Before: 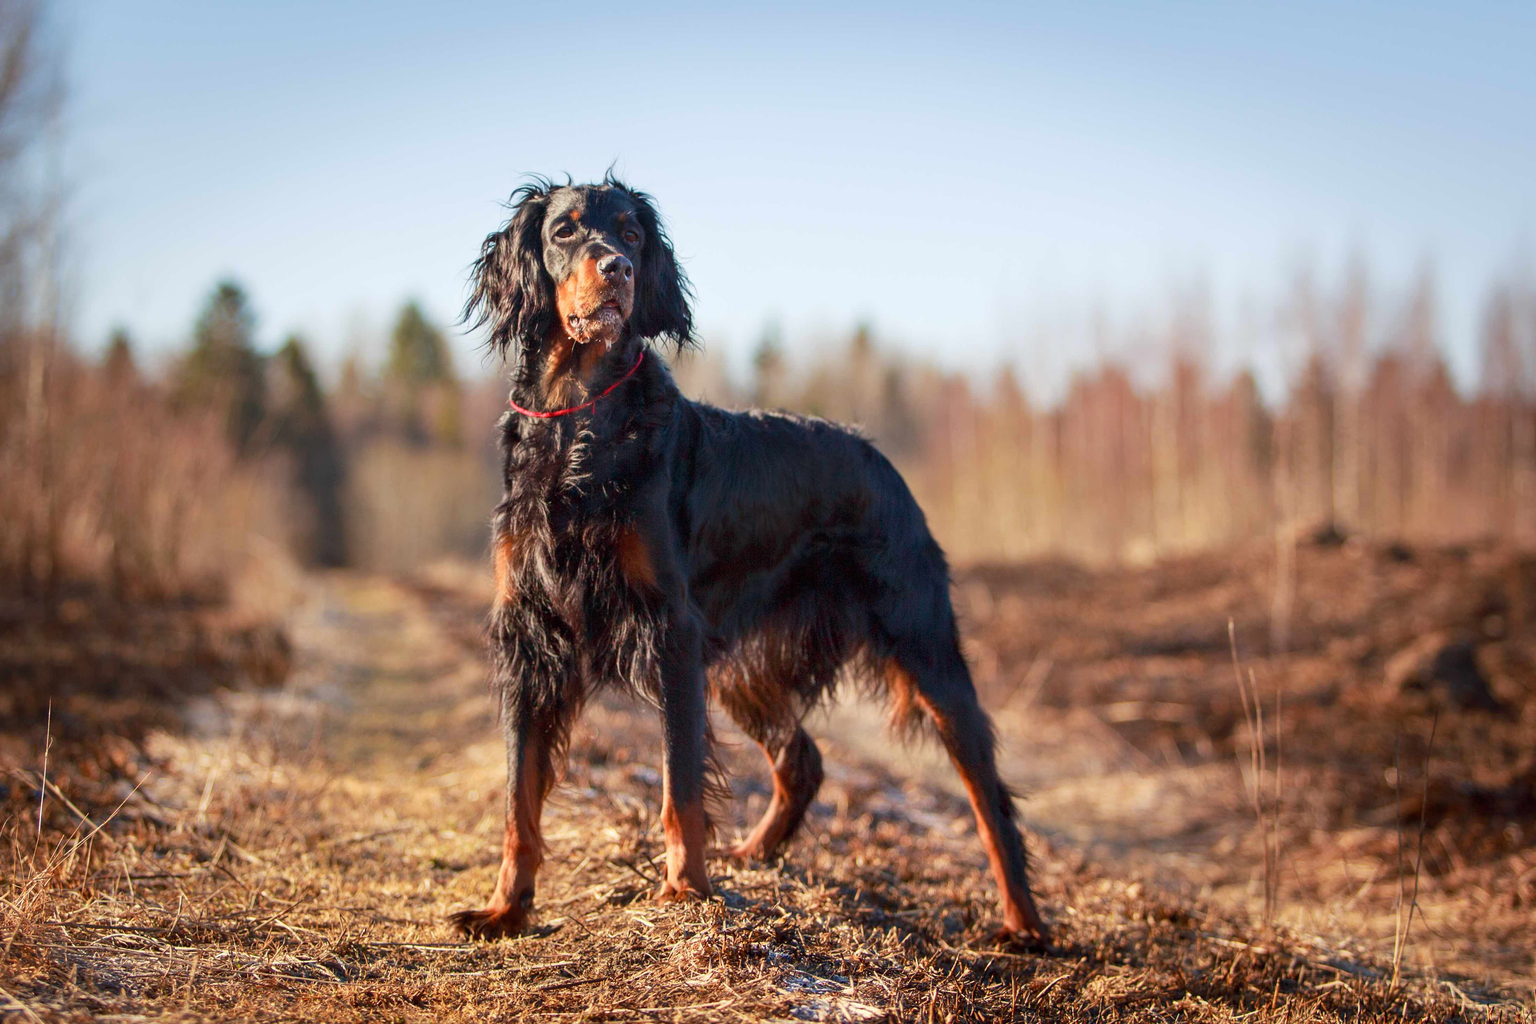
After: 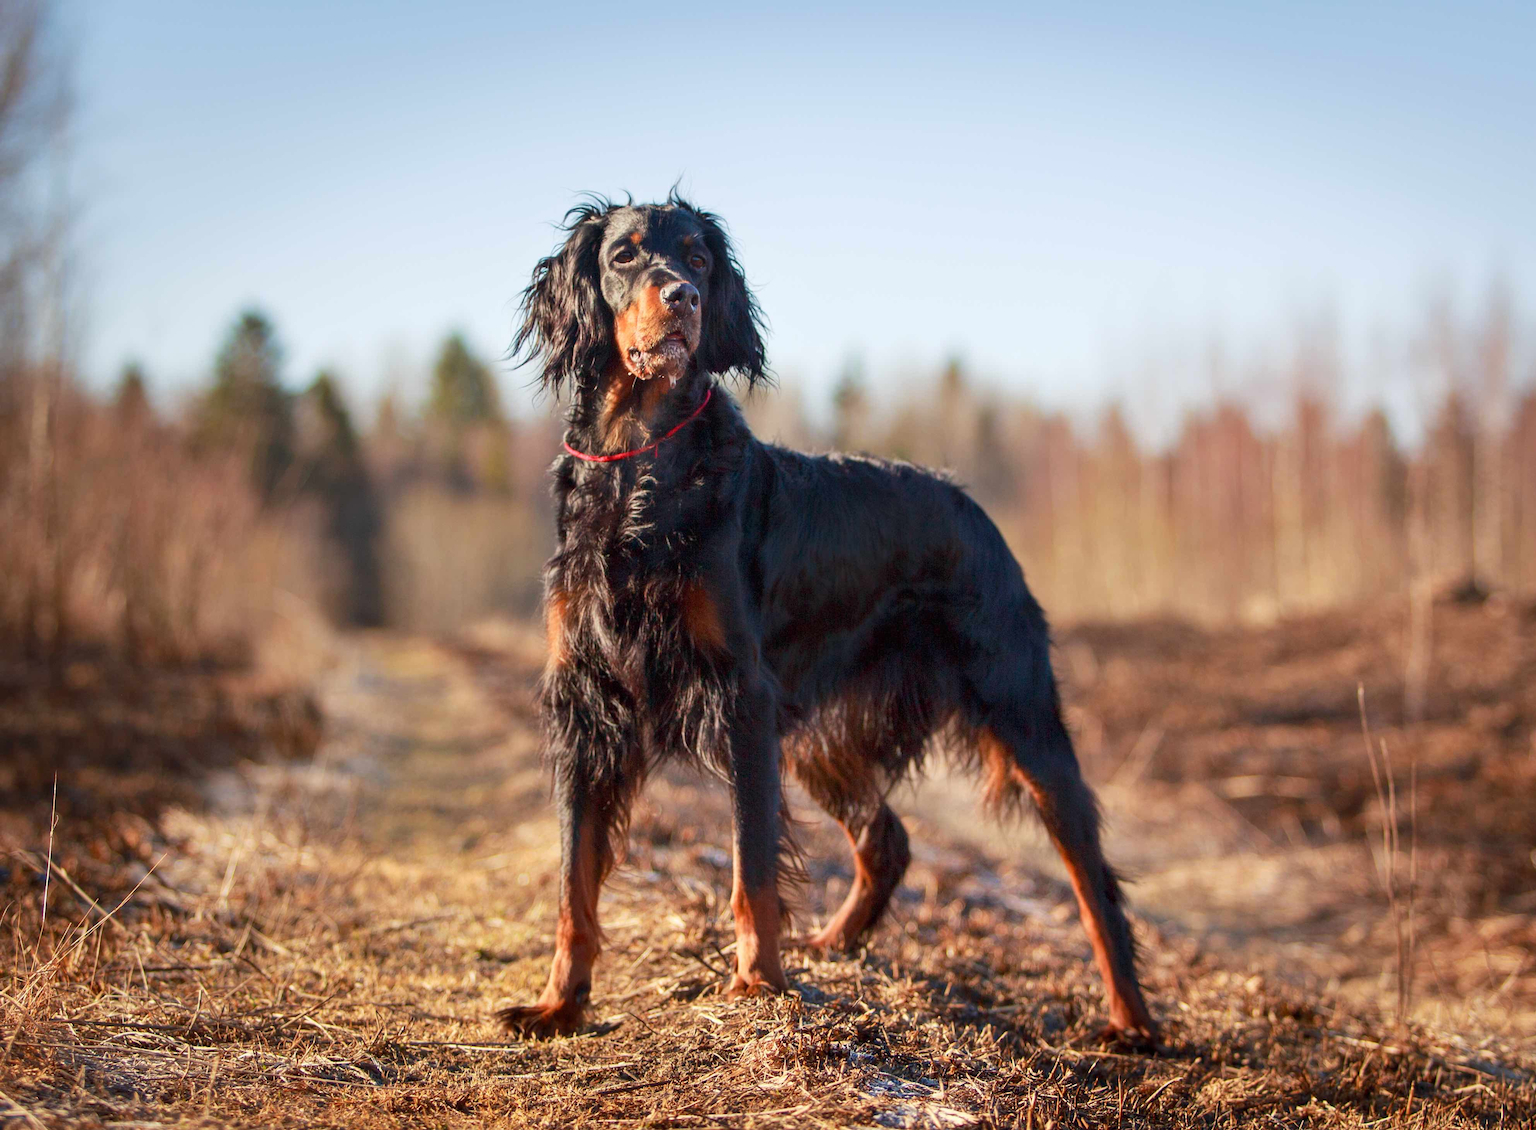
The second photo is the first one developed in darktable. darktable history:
crop: right 9.507%, bottom 0.041%
exposure: compensate highlight preservation false
